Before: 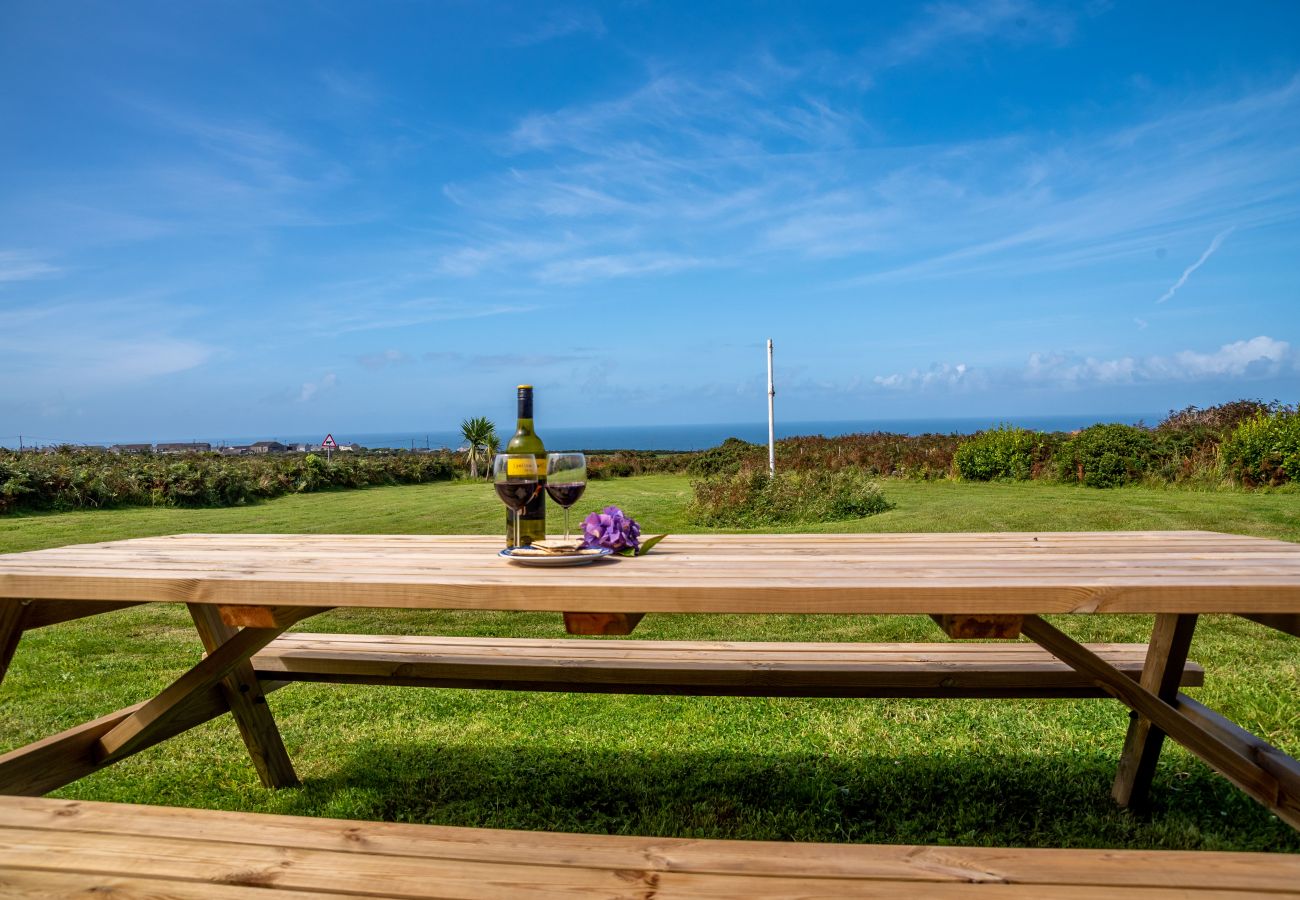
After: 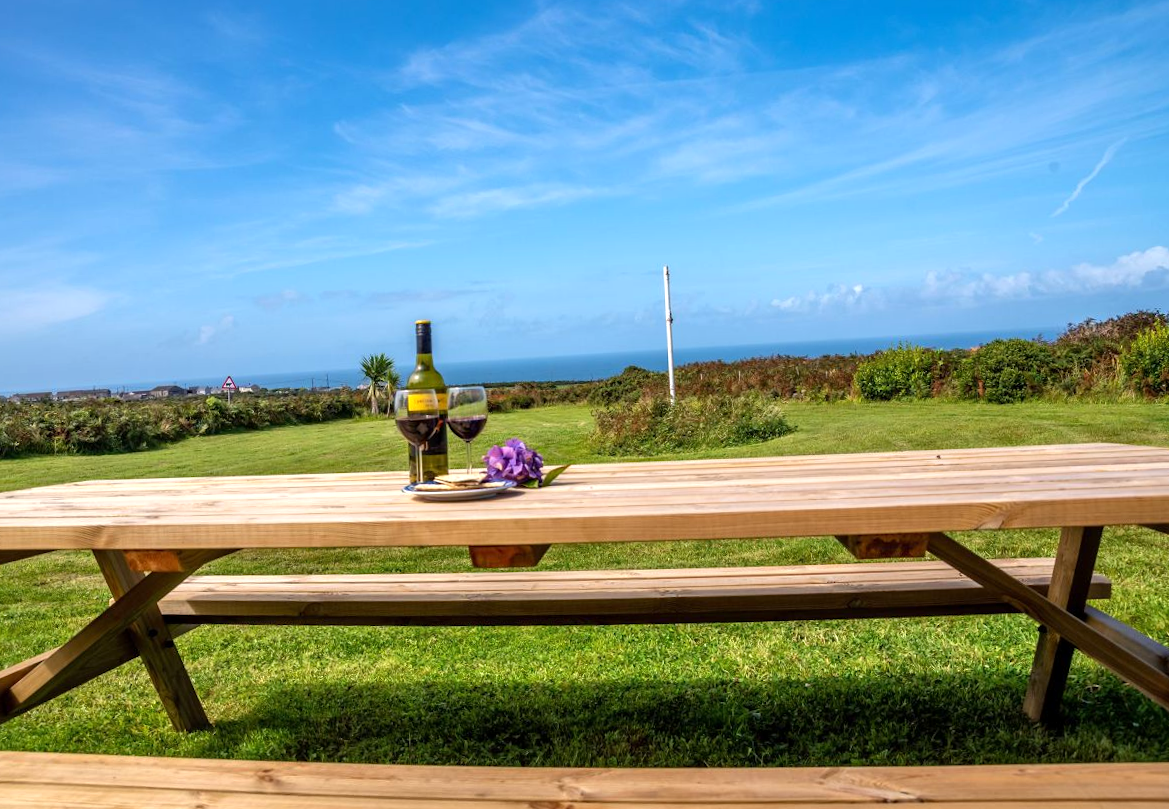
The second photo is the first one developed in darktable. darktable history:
exposure: exposure 0.376 EV, compensate highlight preservation false
crop and rotate: angle 1.96°, left 5.673%, top 5.673%
